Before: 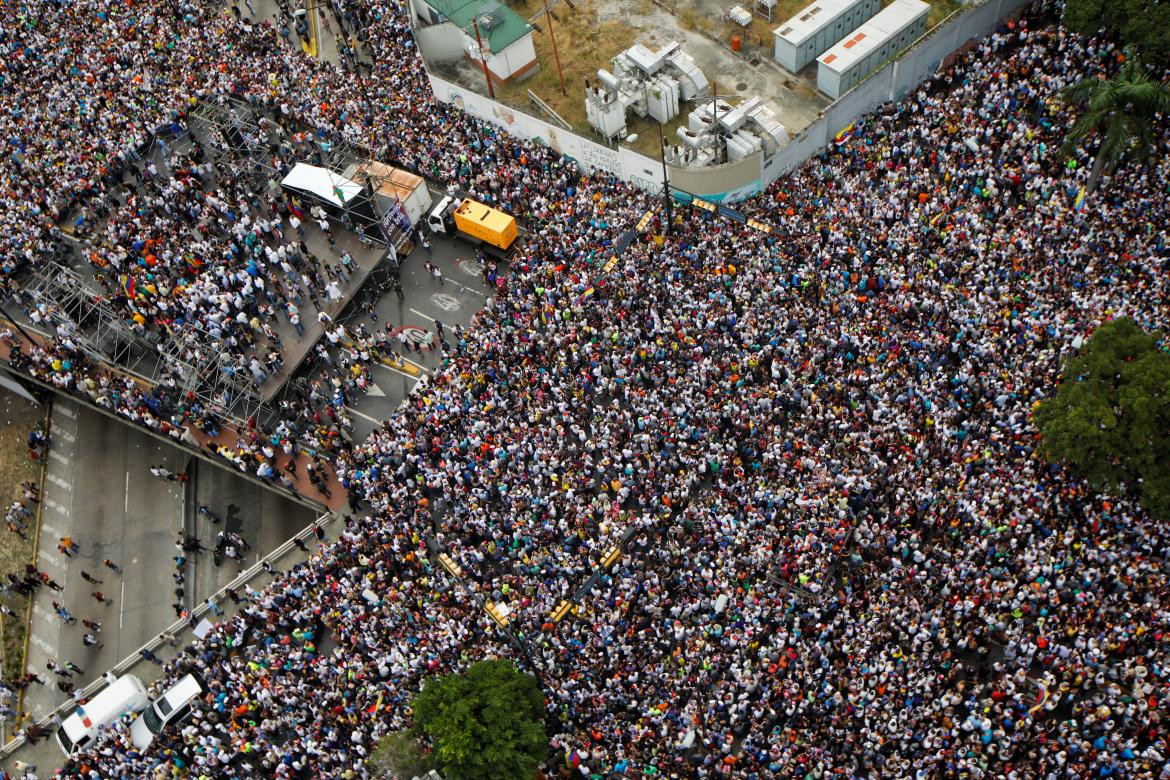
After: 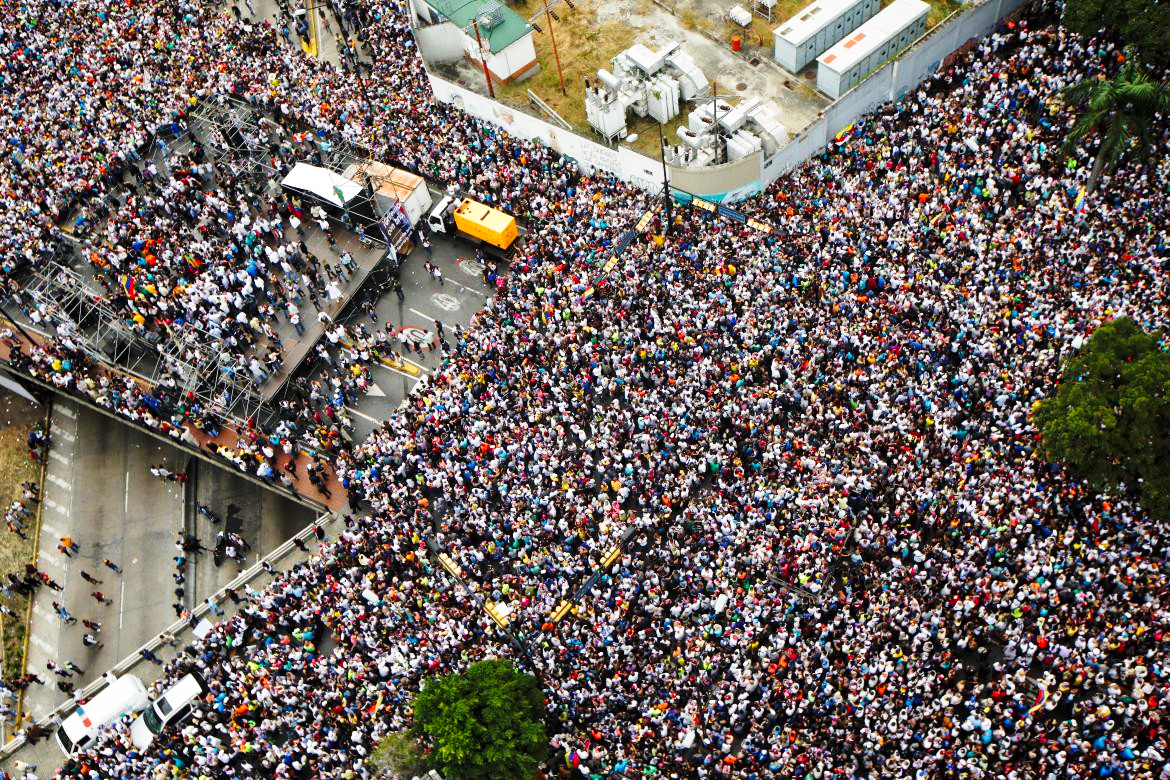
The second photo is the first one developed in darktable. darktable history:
base curve: curves: ch0 [(0, 0) (0.036, 0.037) (0.121, 0.228) (0.46, 0.76) (0.859, 0.983) (1, 1)], exposure shift 0.01, preserve colors none
